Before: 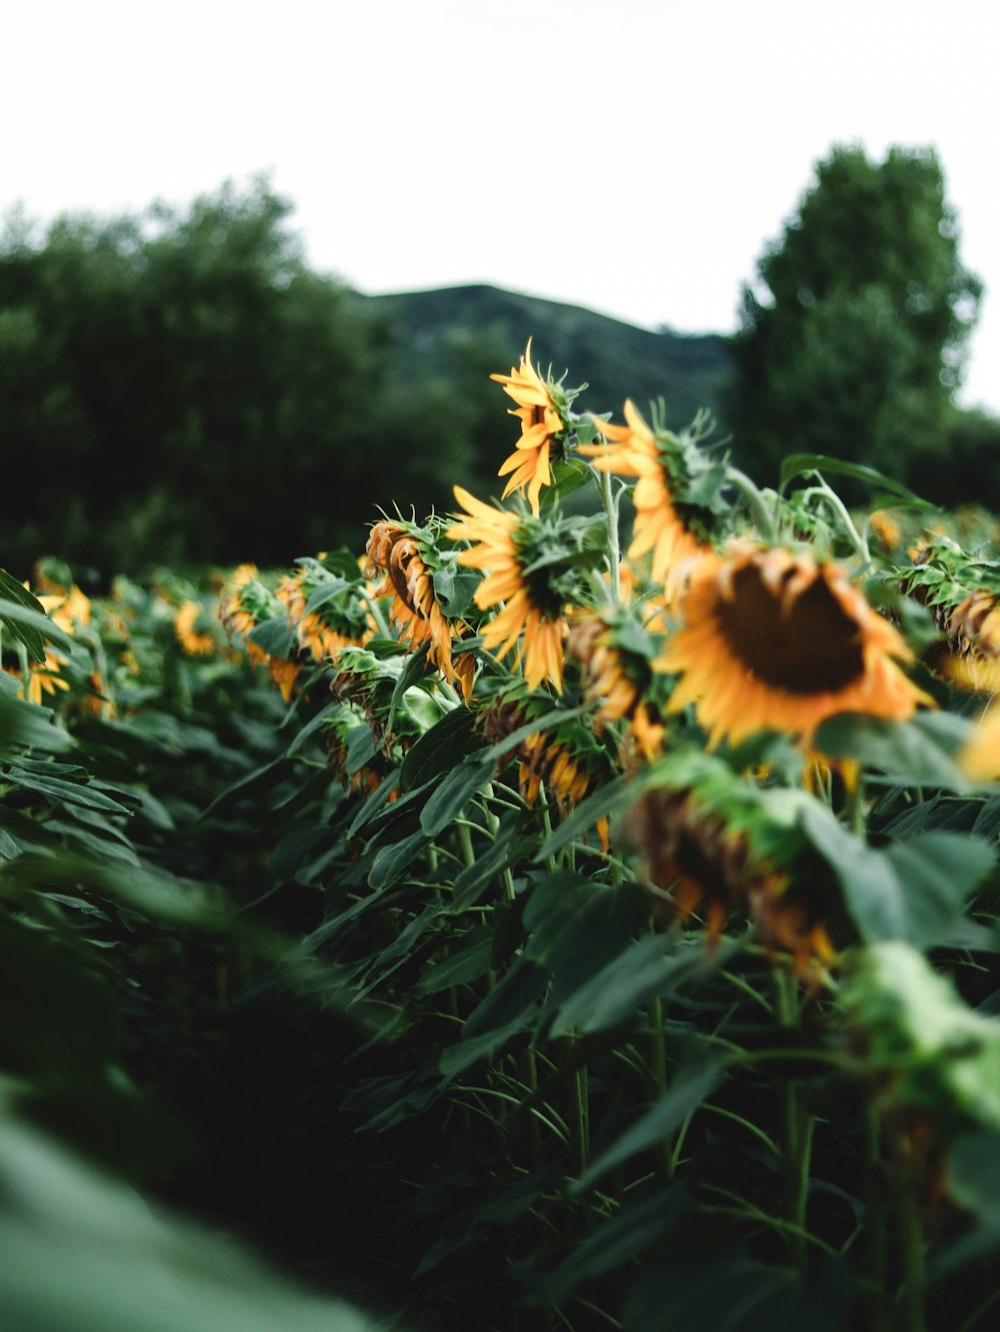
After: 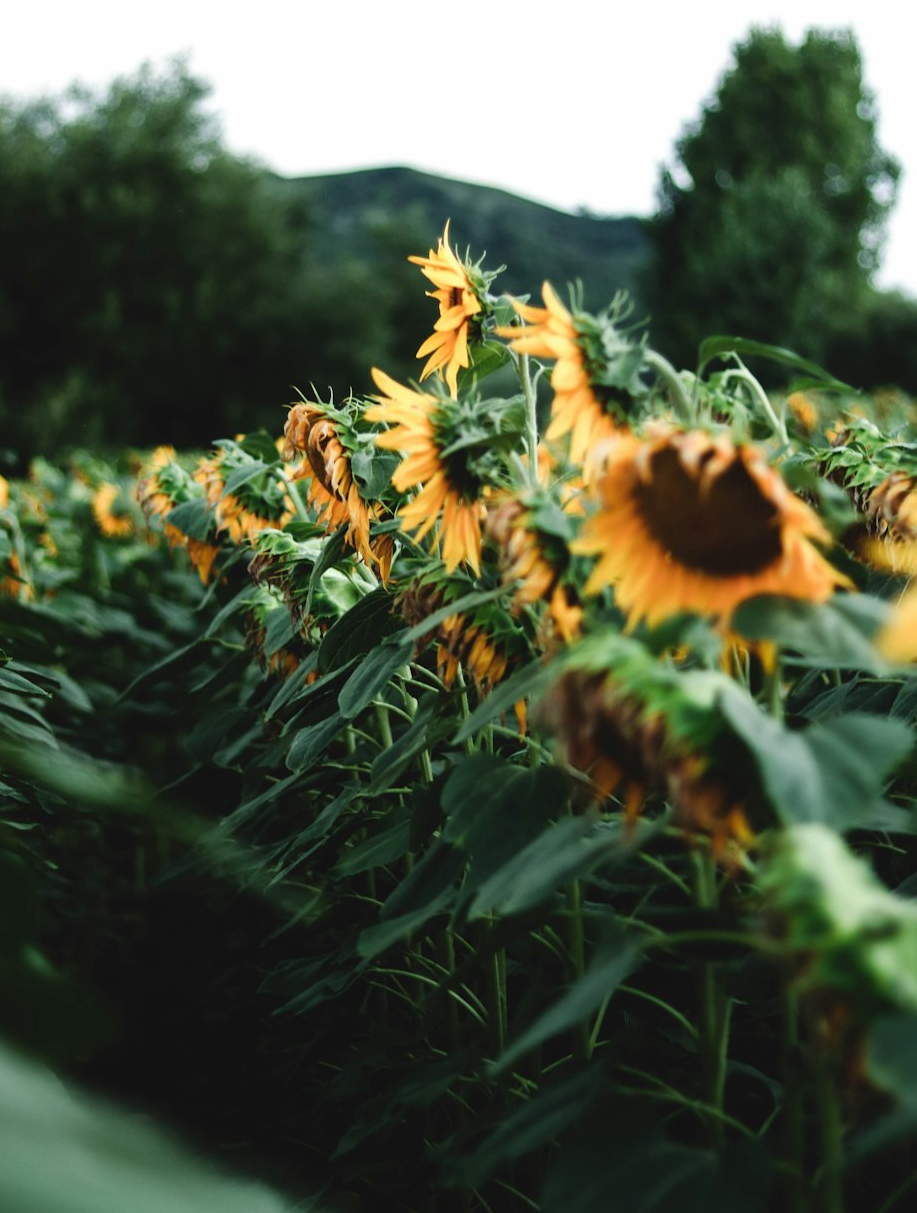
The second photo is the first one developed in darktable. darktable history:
crop and rotate: left 8.231%, top 8.862%
